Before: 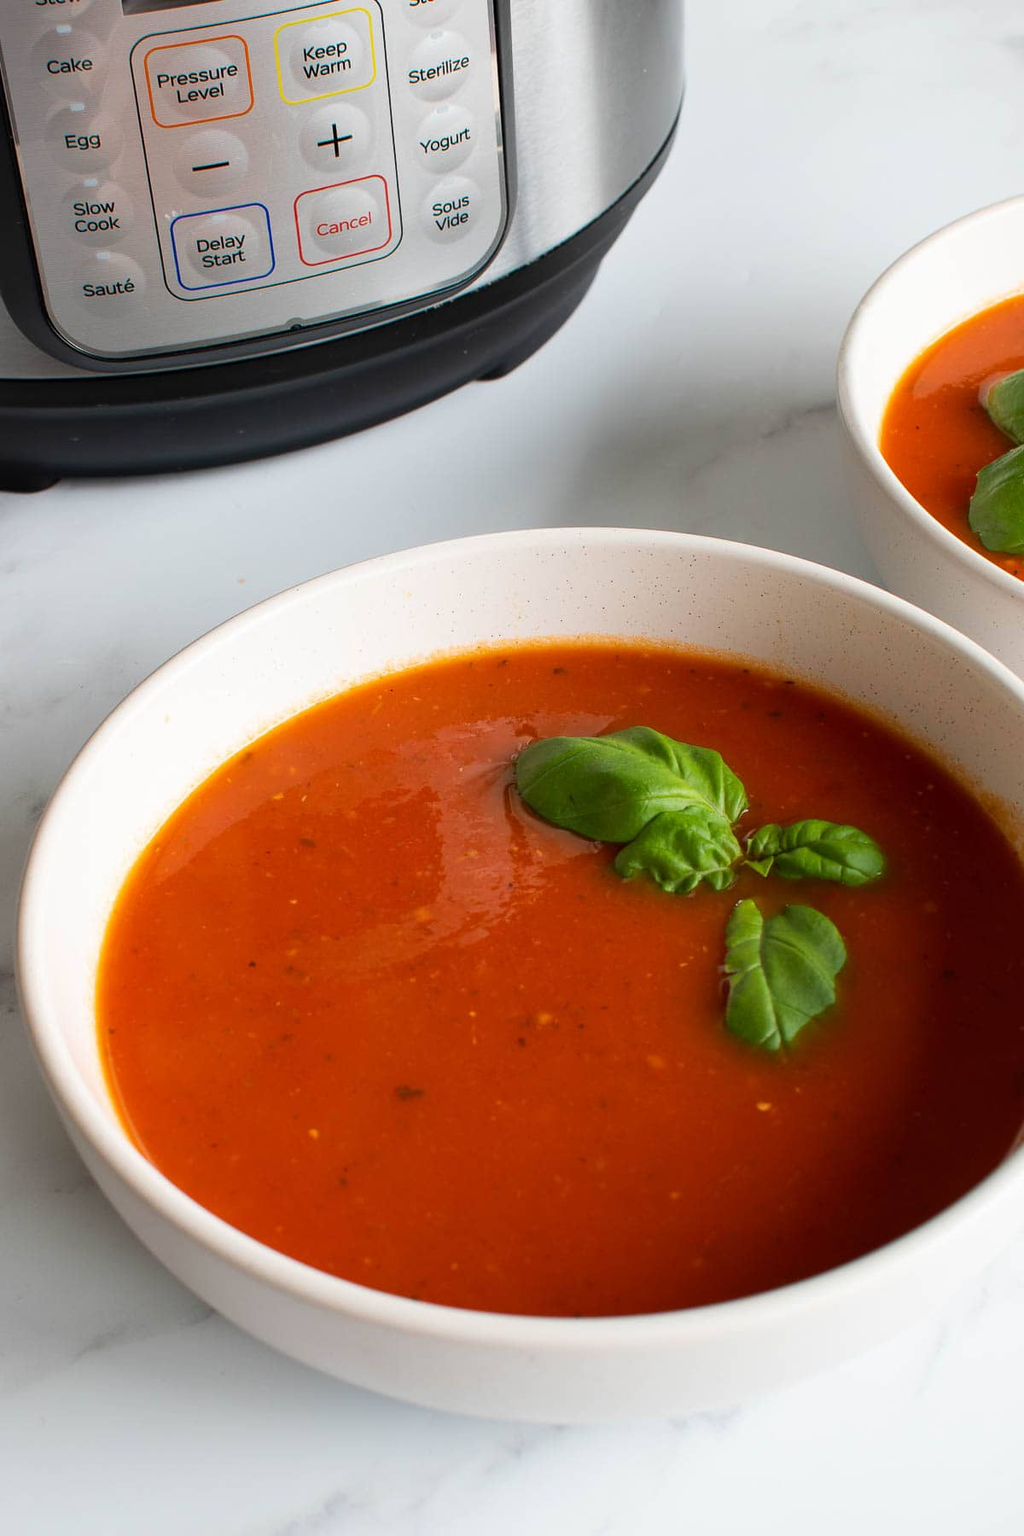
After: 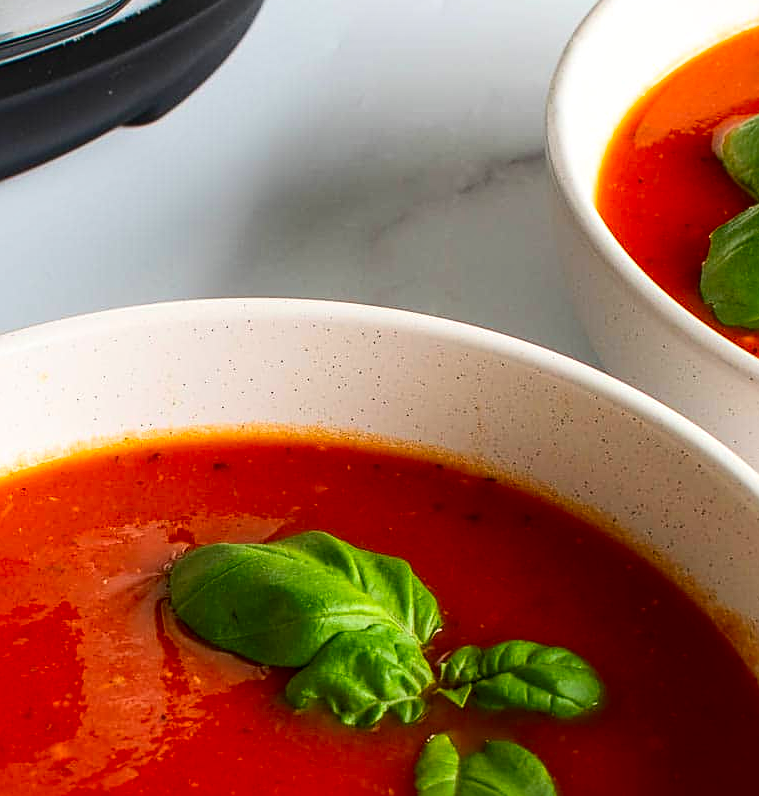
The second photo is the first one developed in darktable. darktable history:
local contrast: on, module defaults
contrast brightness saturation: contrast 0.164, saturation 0.324
crop: left 36.271%, top 17.823%, right 0.44%, bottom 37.936%
sharpen: on, module defaults
